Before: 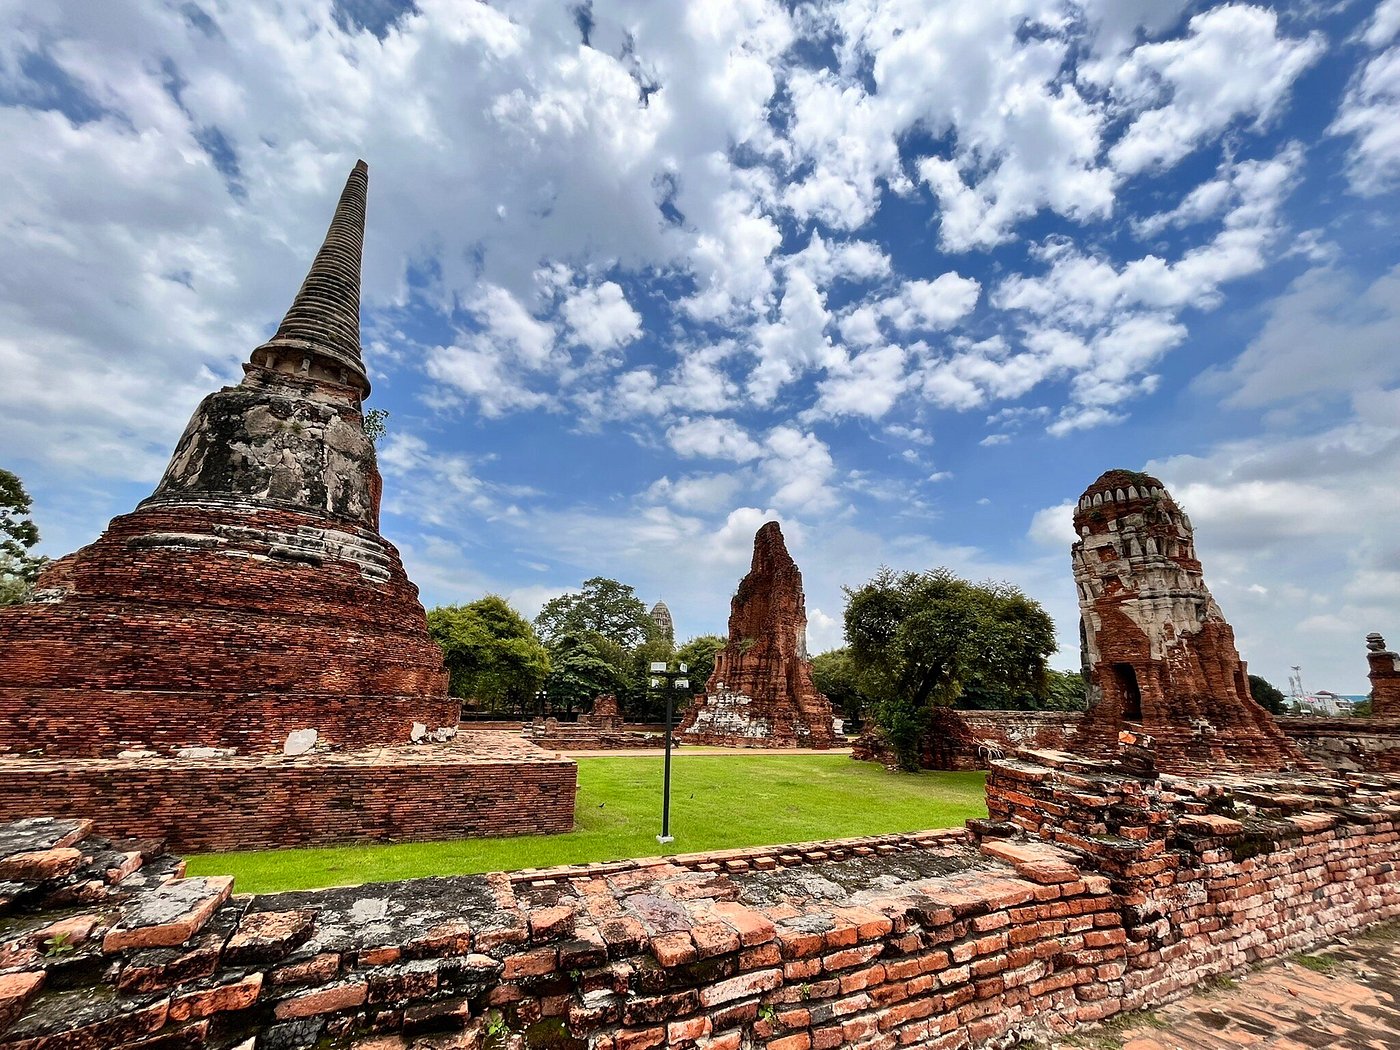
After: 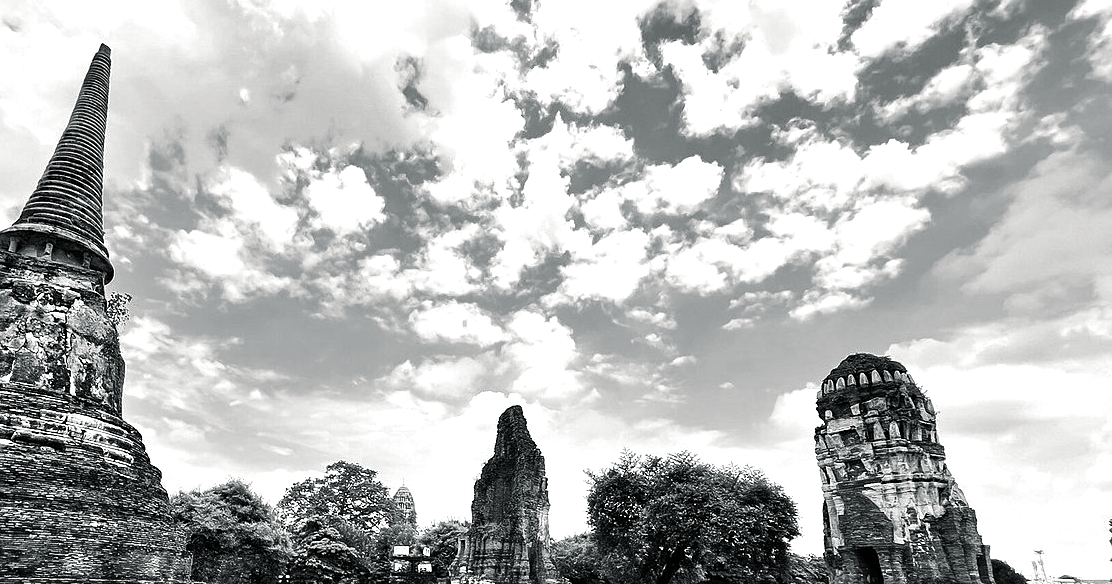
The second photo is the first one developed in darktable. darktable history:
sharpen: amount 0.2
crop: left 18.38%, top 11.092%, right 2.134%, bottom 33.217%
tone equalizer: -8 EV -0.417 EV, -7 EV -0.389 EV, -6 EV -0.333 EV, -5 EV -0.222 EV, -3 EV 0.222 EV, -2 EV 0.333 EV, -1 EV 0.389 EV, +0 EV 0.417 EV, edges refinement/feathering 500, mask exposure compensation -1.57 EV, preserve details no
monochrome: a -6.99, b 35.61, size 1.4
split-toning: shadows › hue 190.8°, shadows › saturation 0.05, highlights › hue 54°, highlights › saturation 0.05, compress 0%
exposure: exposure 0.64 EV, compensate highlight preservation false
